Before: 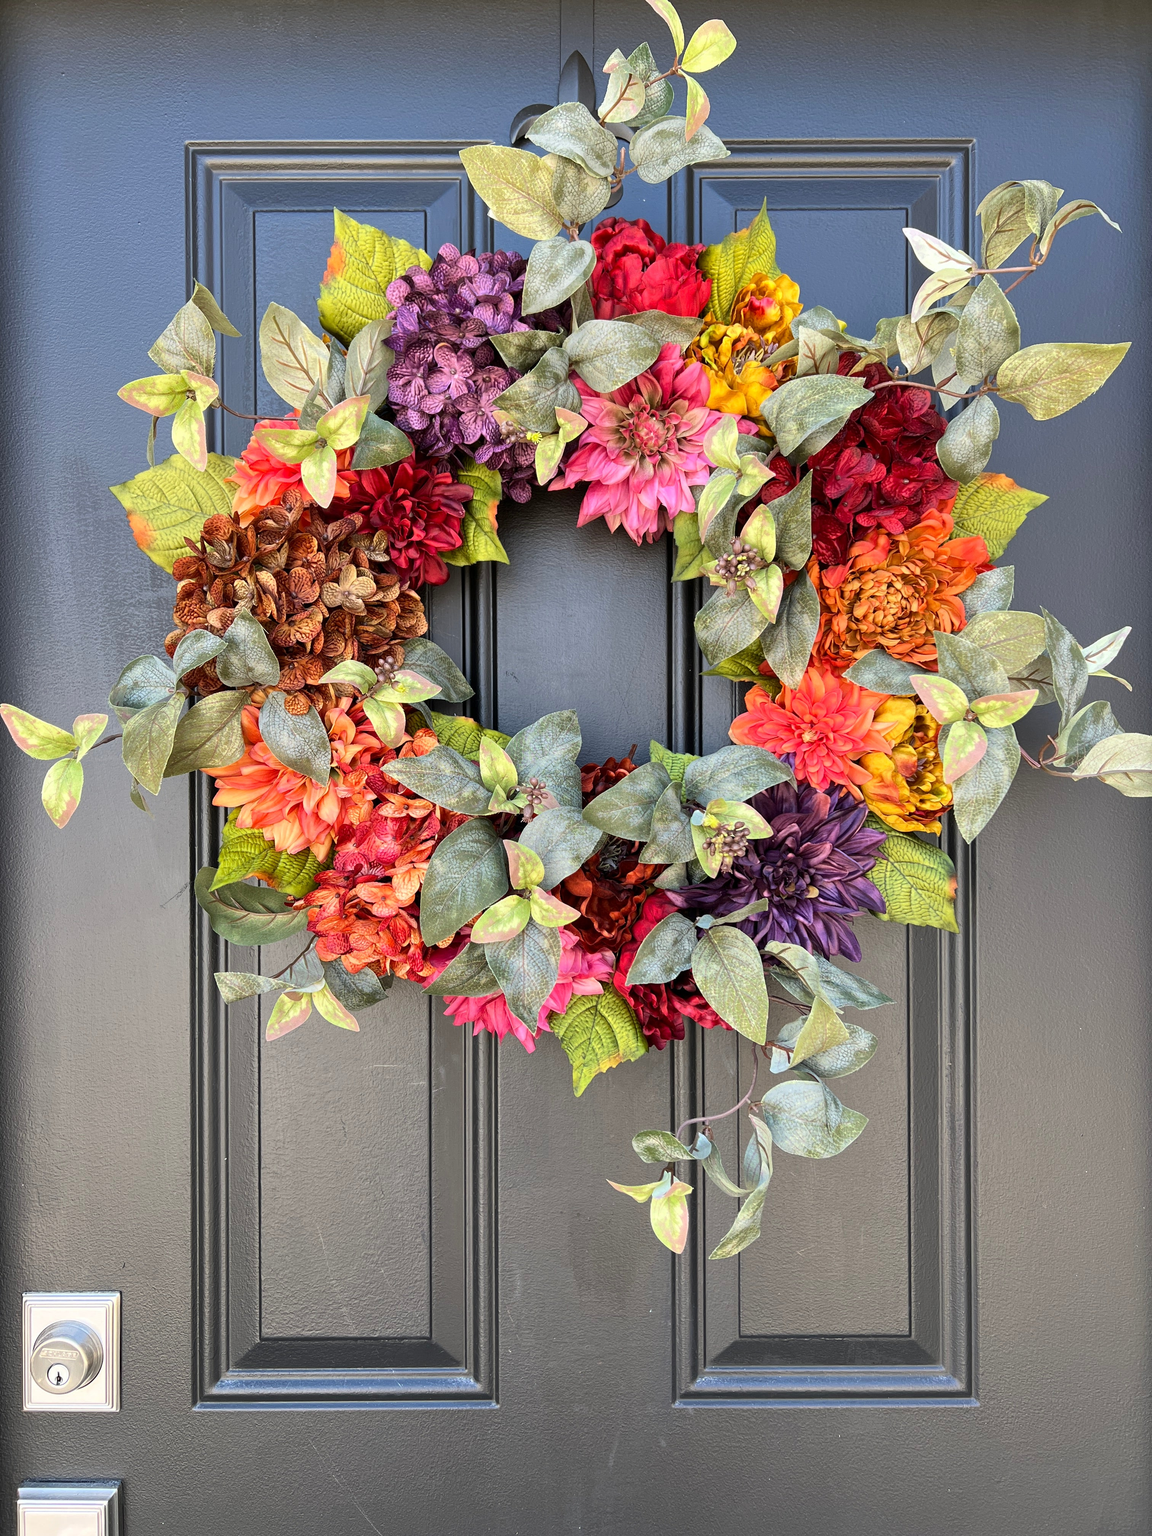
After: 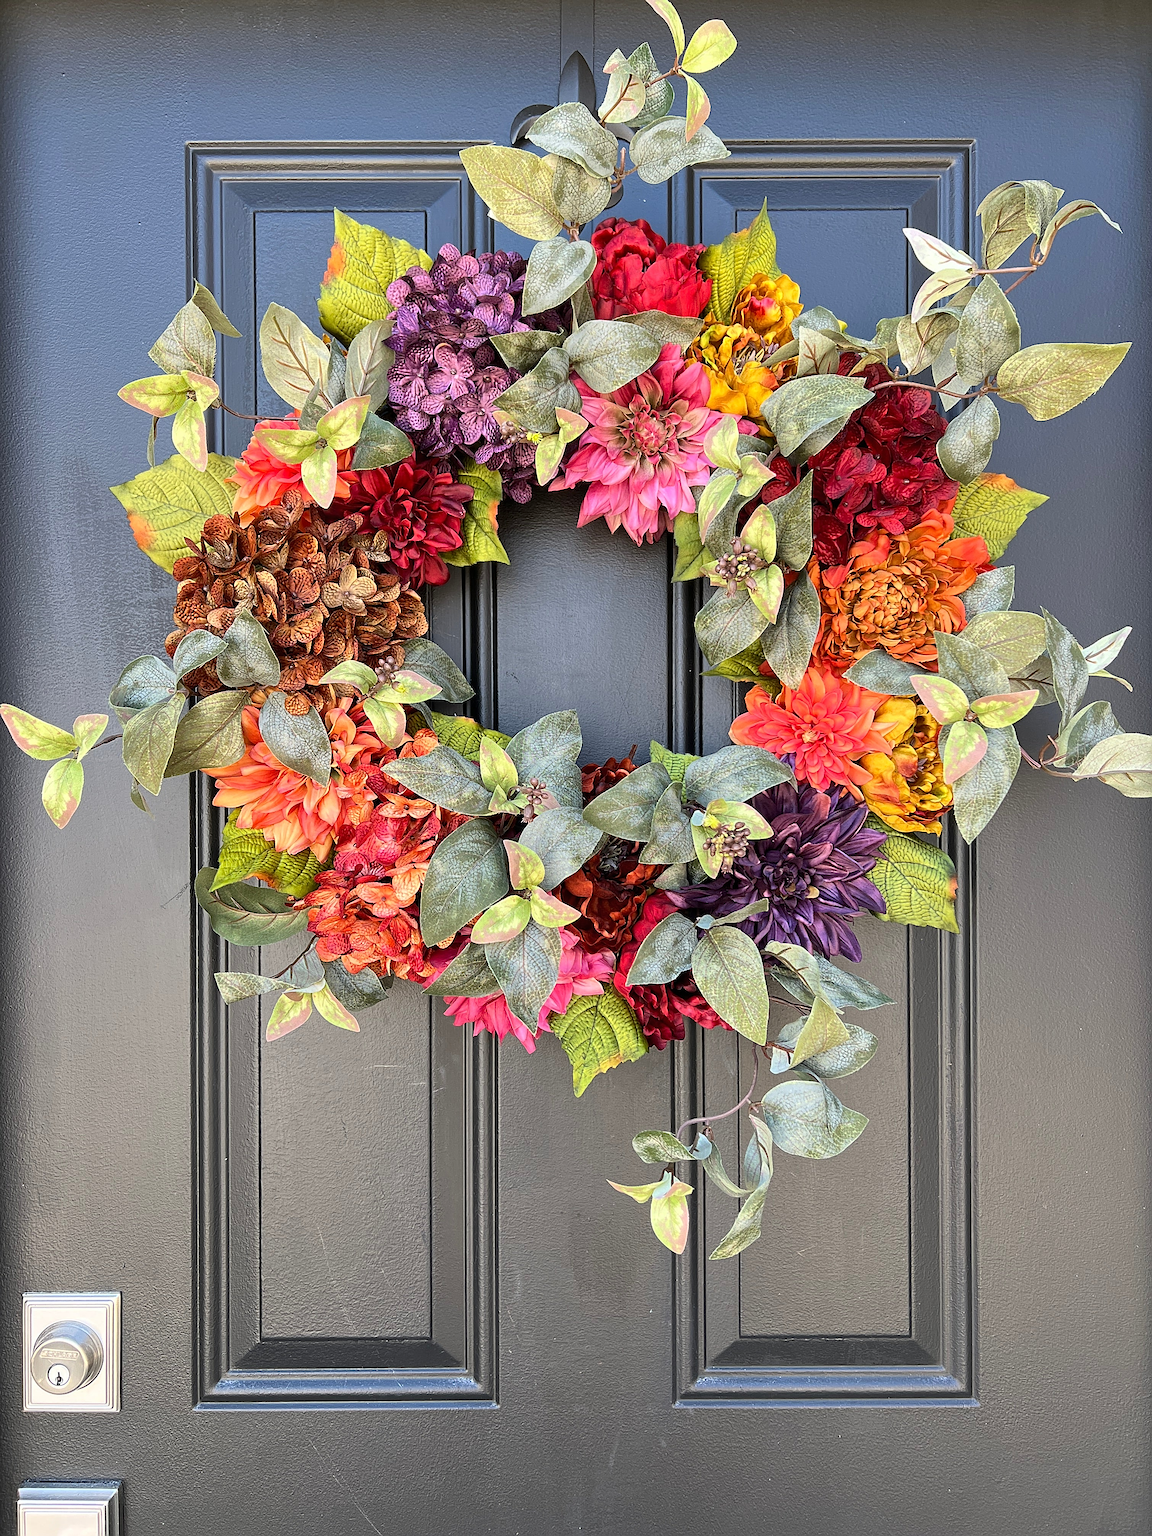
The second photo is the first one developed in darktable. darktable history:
fill light: on, module defaults
sharpen: amount 0.901
